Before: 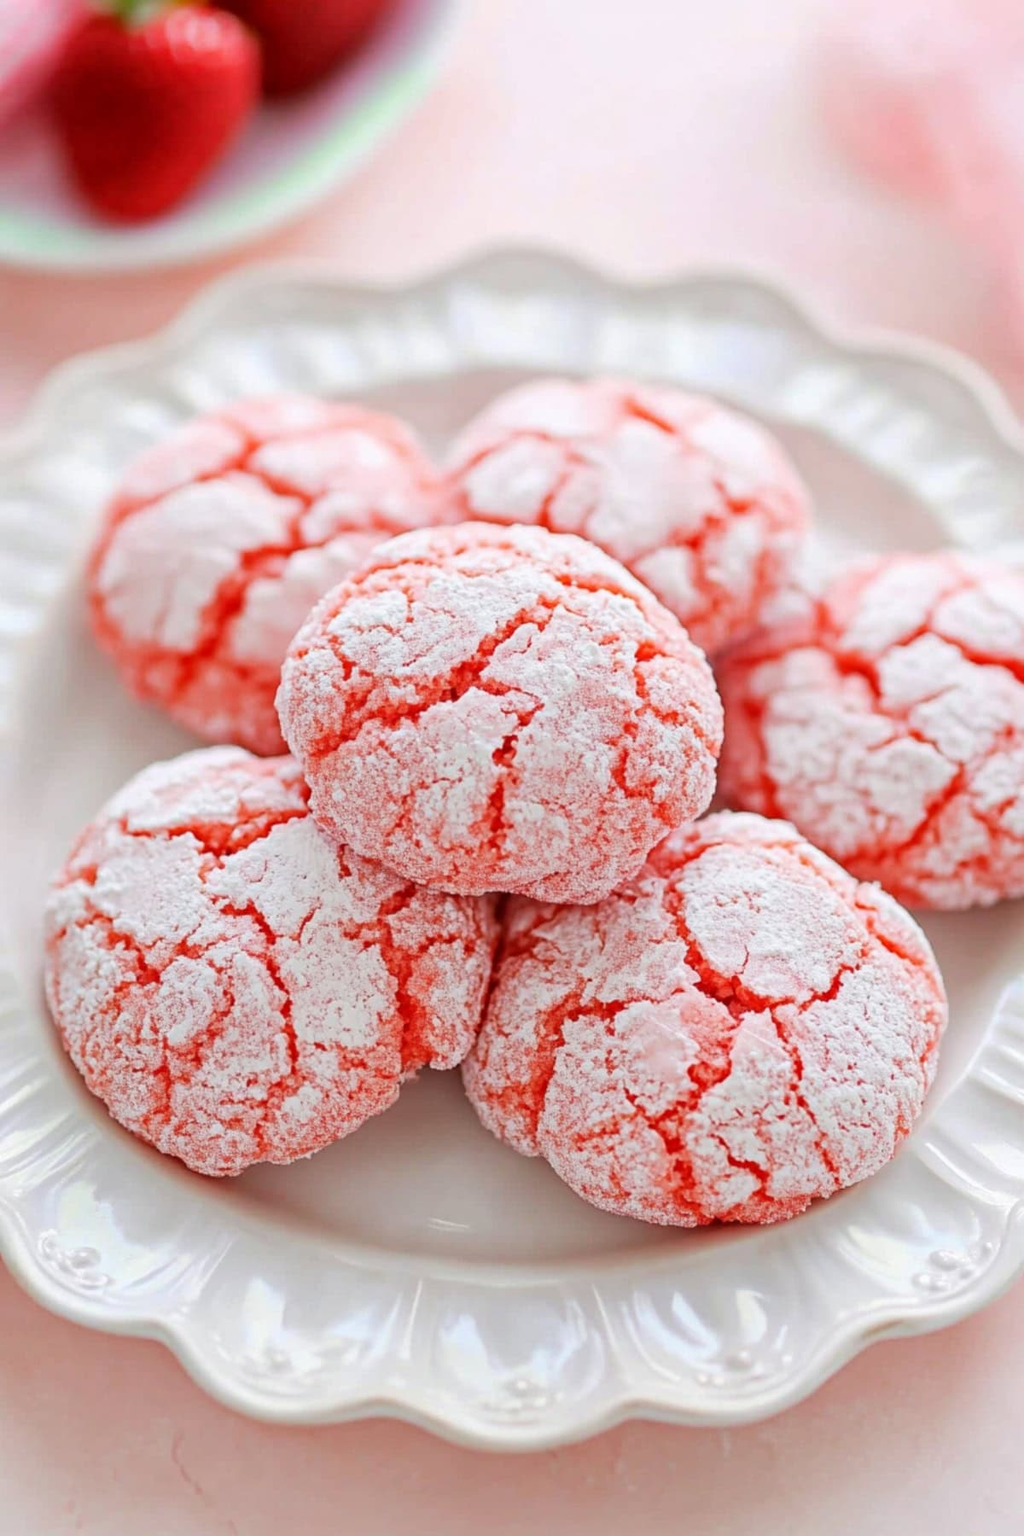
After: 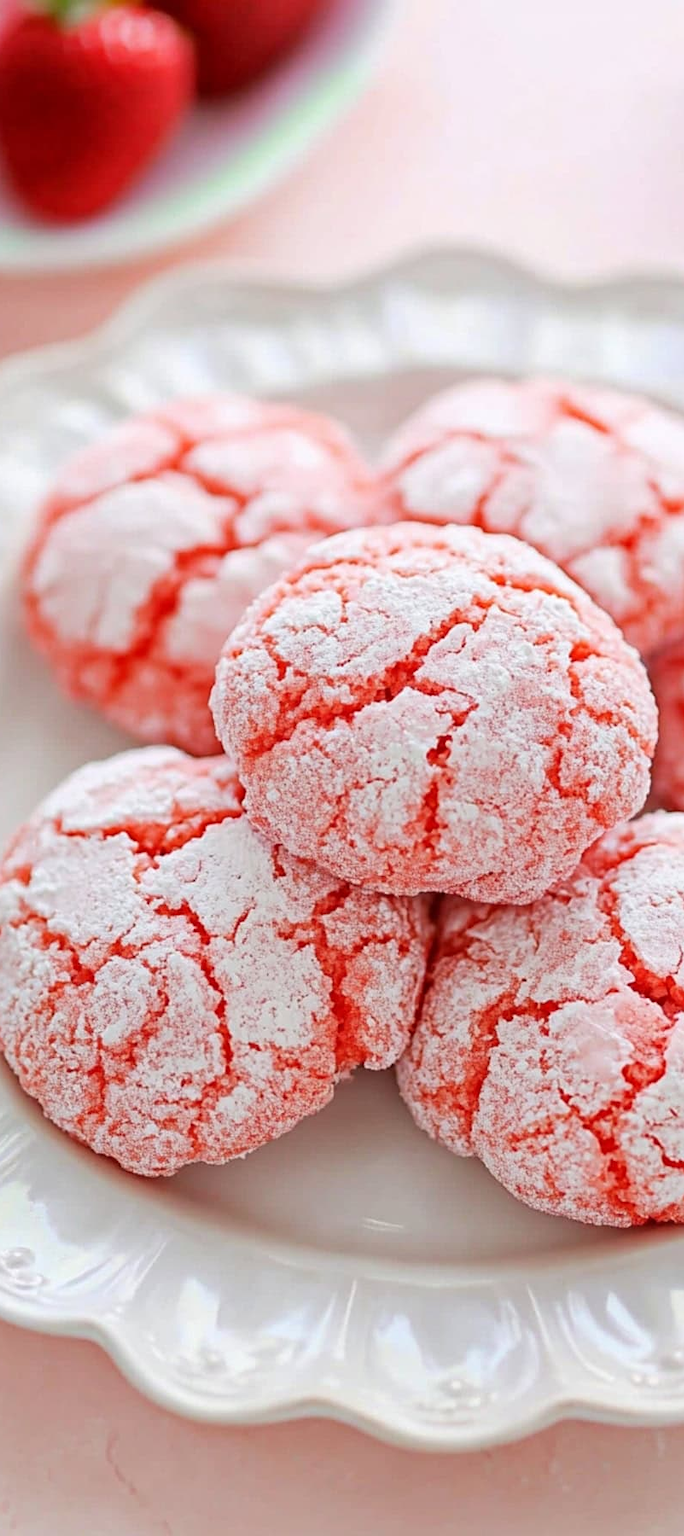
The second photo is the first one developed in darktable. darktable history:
crop and rotate: left 6.48%, right 26.667%
sharpen: amount 0.206
